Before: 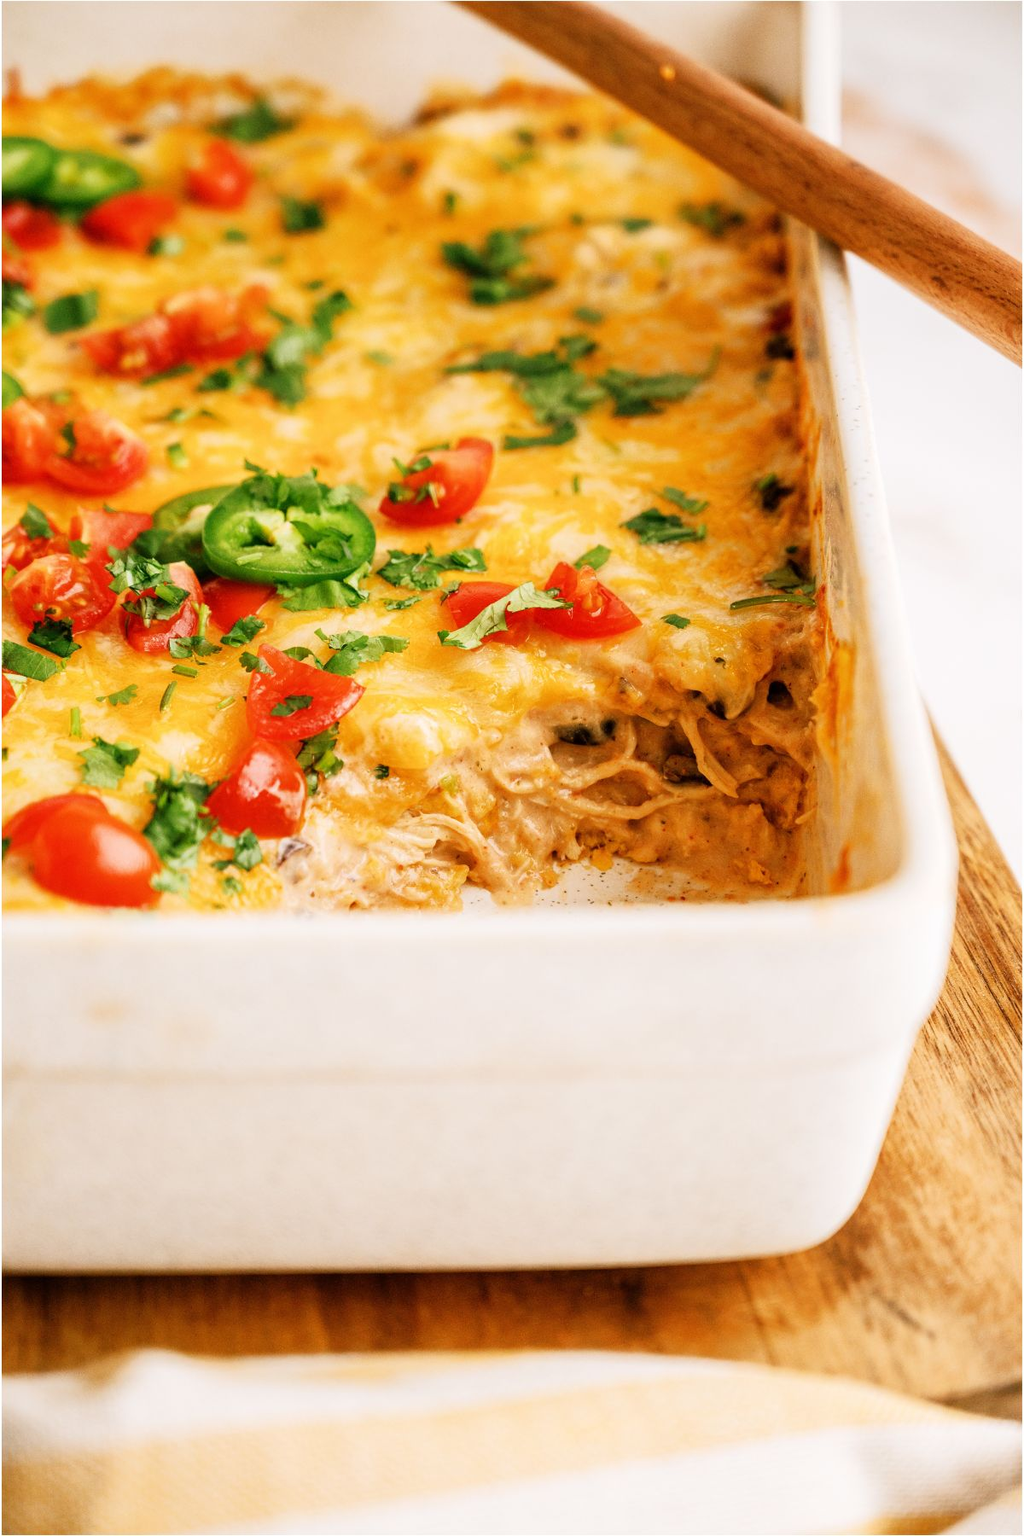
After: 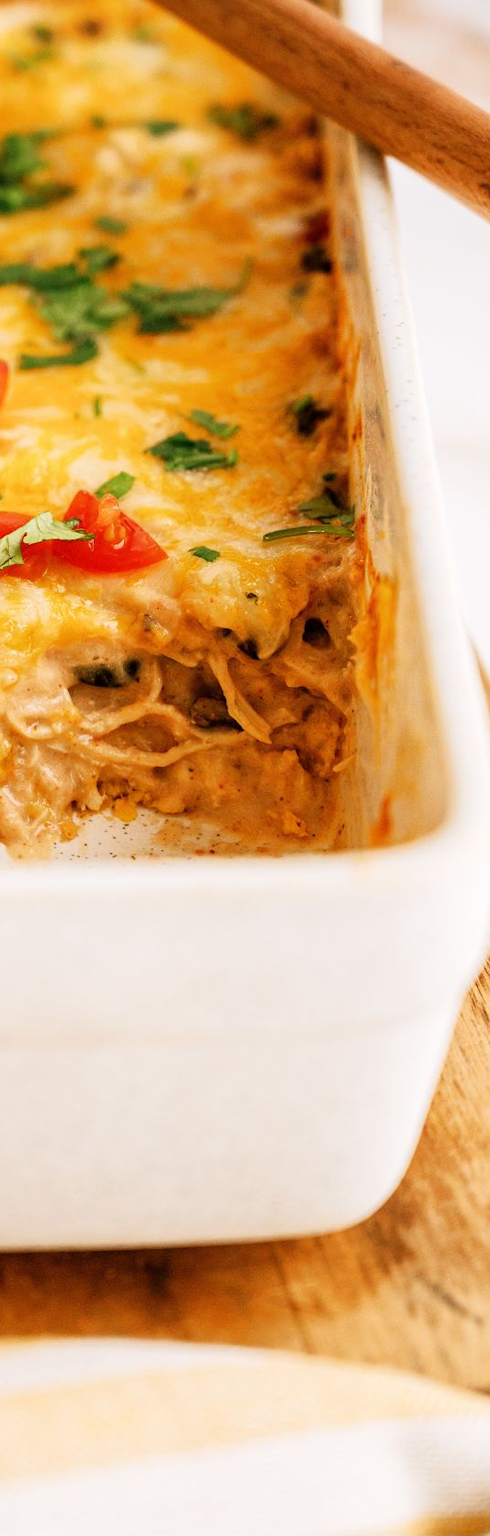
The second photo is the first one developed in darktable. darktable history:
crop: left 47.496%, top 6.922%, right 7.896%
